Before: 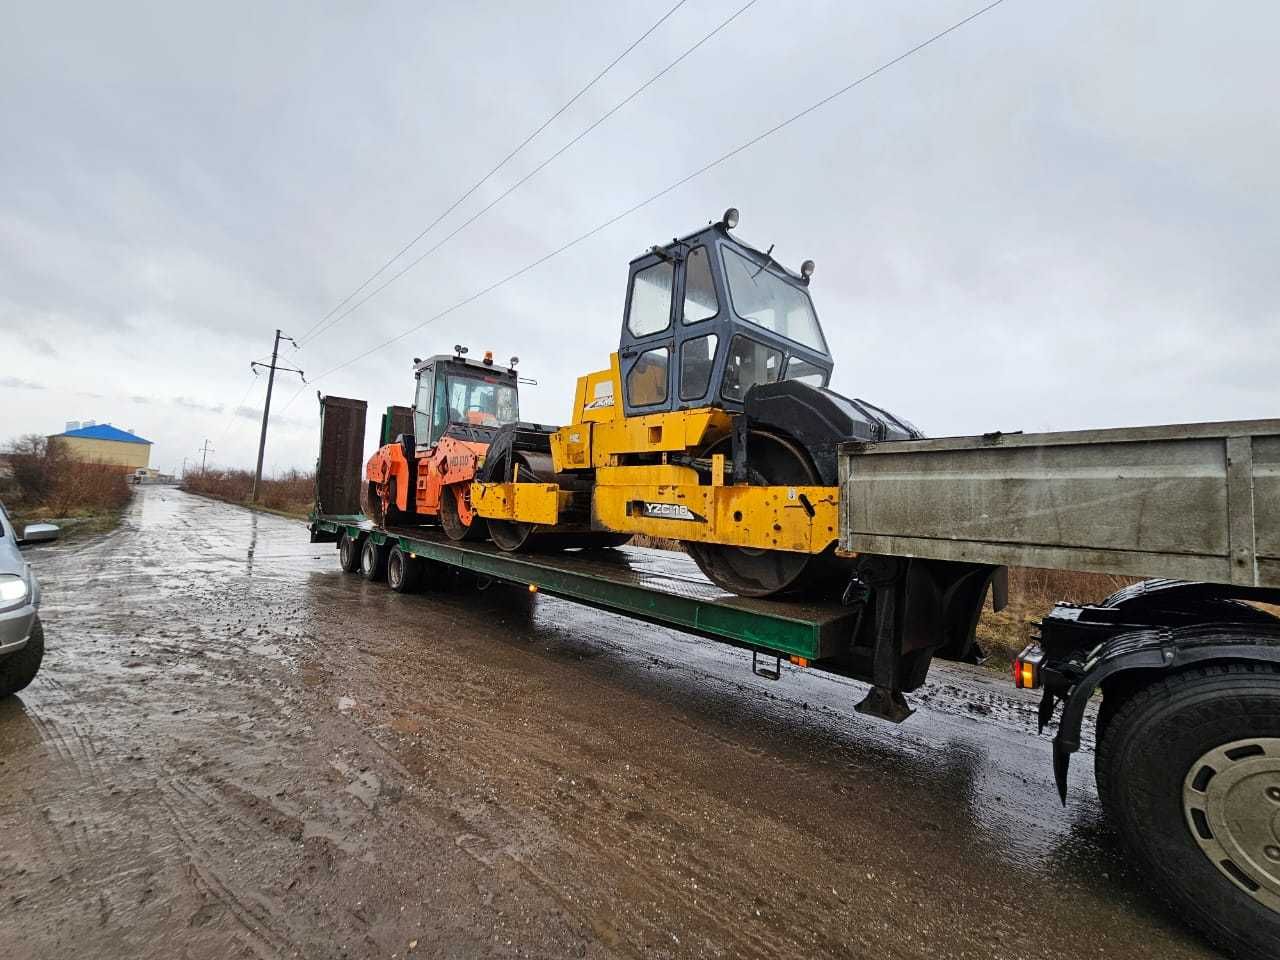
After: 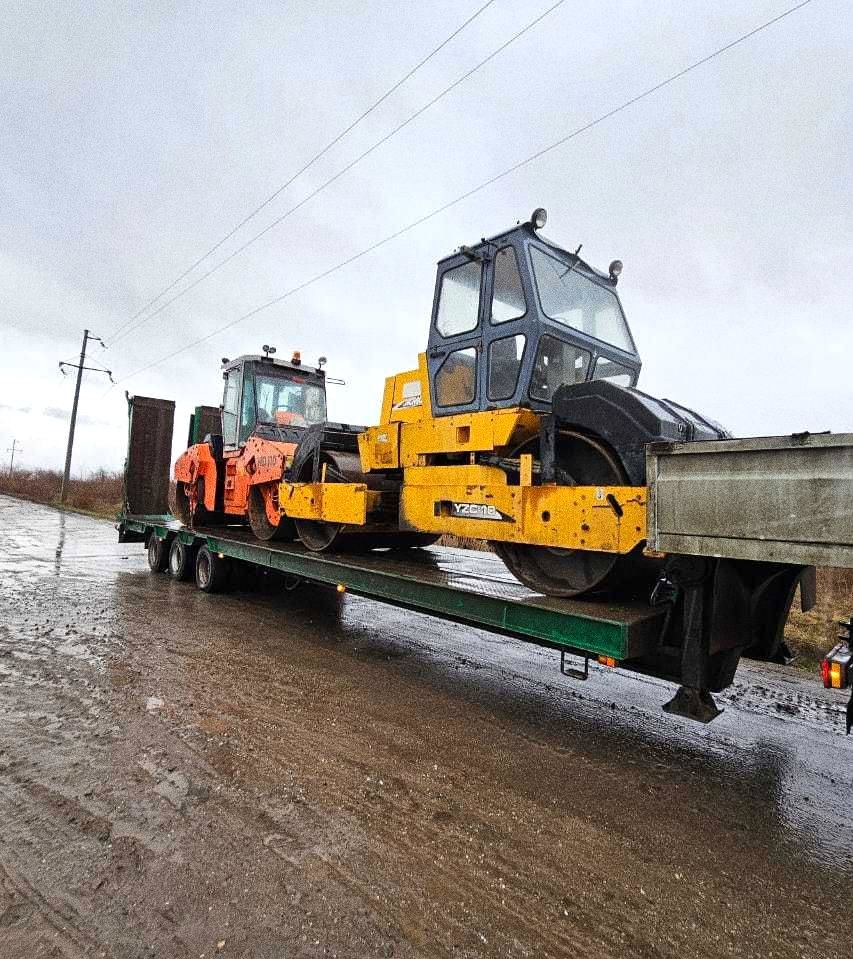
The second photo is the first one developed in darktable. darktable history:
grain: coarseness 9.61 ISO, strength 35.62%
crop and rotate: left 15.055%, right 18.278%
exposure: exposure 0.2 EV, compensate highlight preservation false
levels: levels [0, 0.499, 1]
